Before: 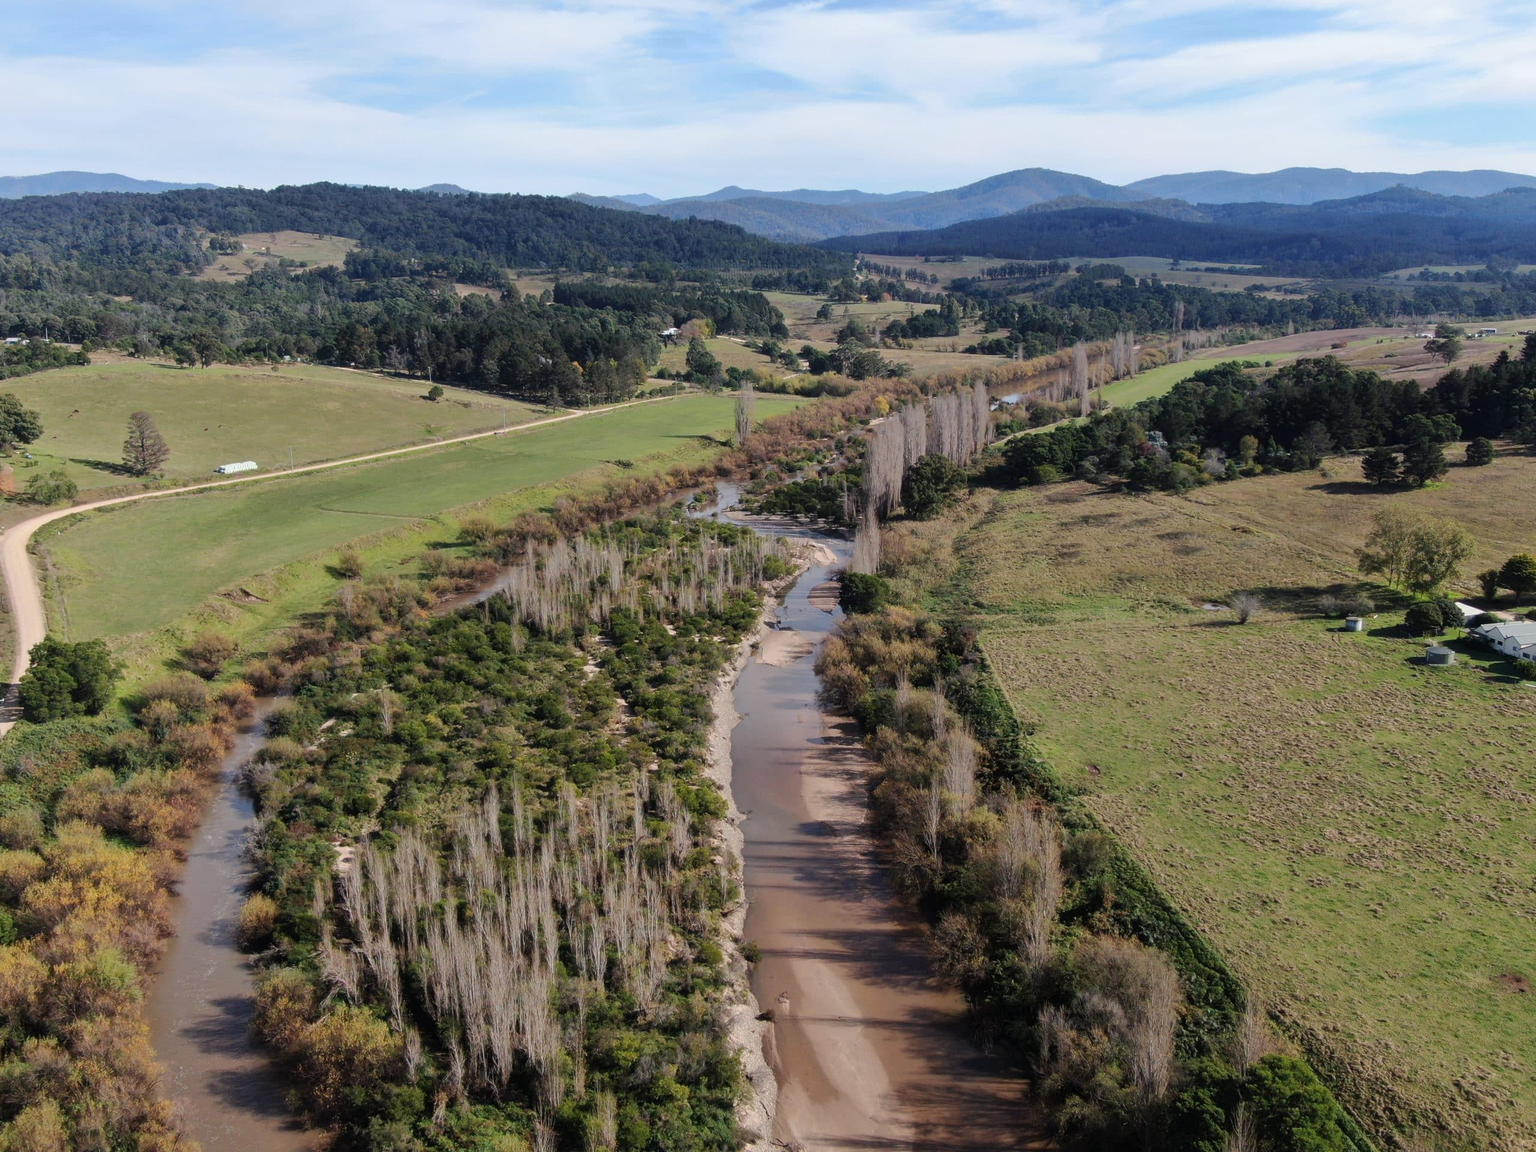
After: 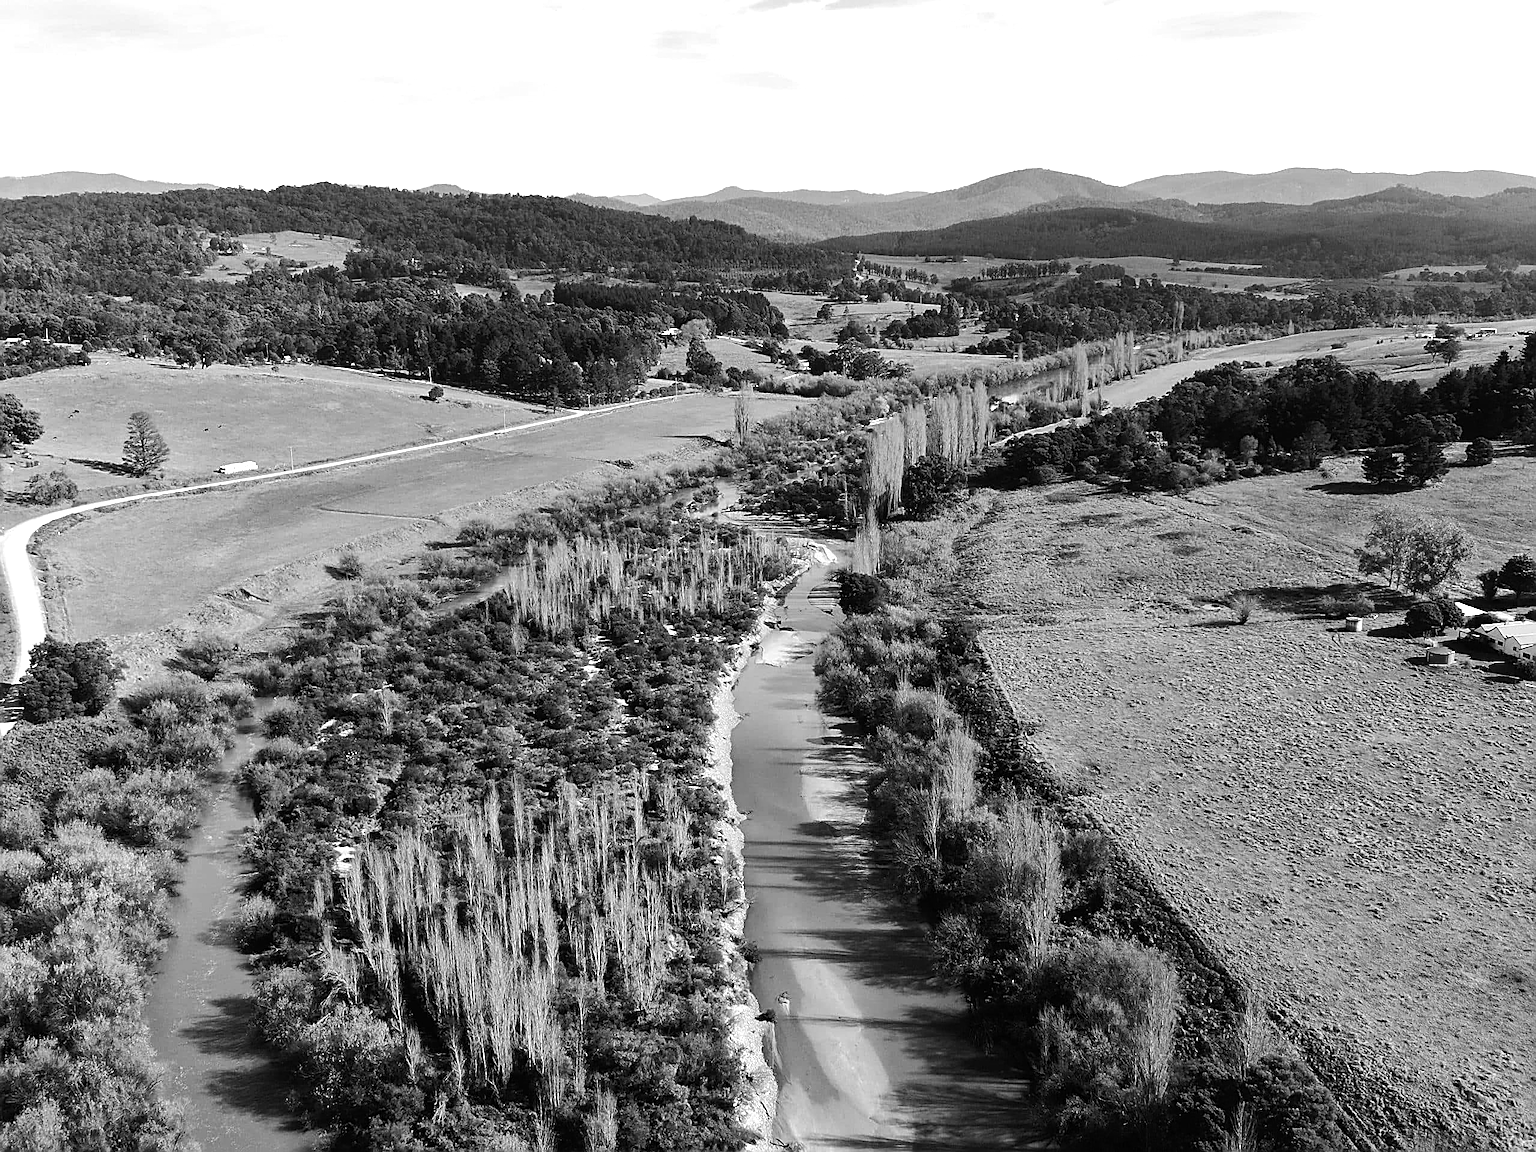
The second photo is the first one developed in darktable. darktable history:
sharpen: amount 1
exposure: exposure 0.2 EV, compensate highlight preservation false
tone equalizer: -8 EV -0.75 EV, -7 EV -0.7 EV, -6 EV -0.6 EV, -5 EV -0.4 EV, -3 EV 0.4 EV, -2 EV 0.6 EV, -1 EV 0.7 EV, +0 EV 0.75 EV, edges refinement/feathering 500, mask exposure compensation -1.57 EV, preserve details no
monochrome: a -6.99, b 35.61, size 1.4
